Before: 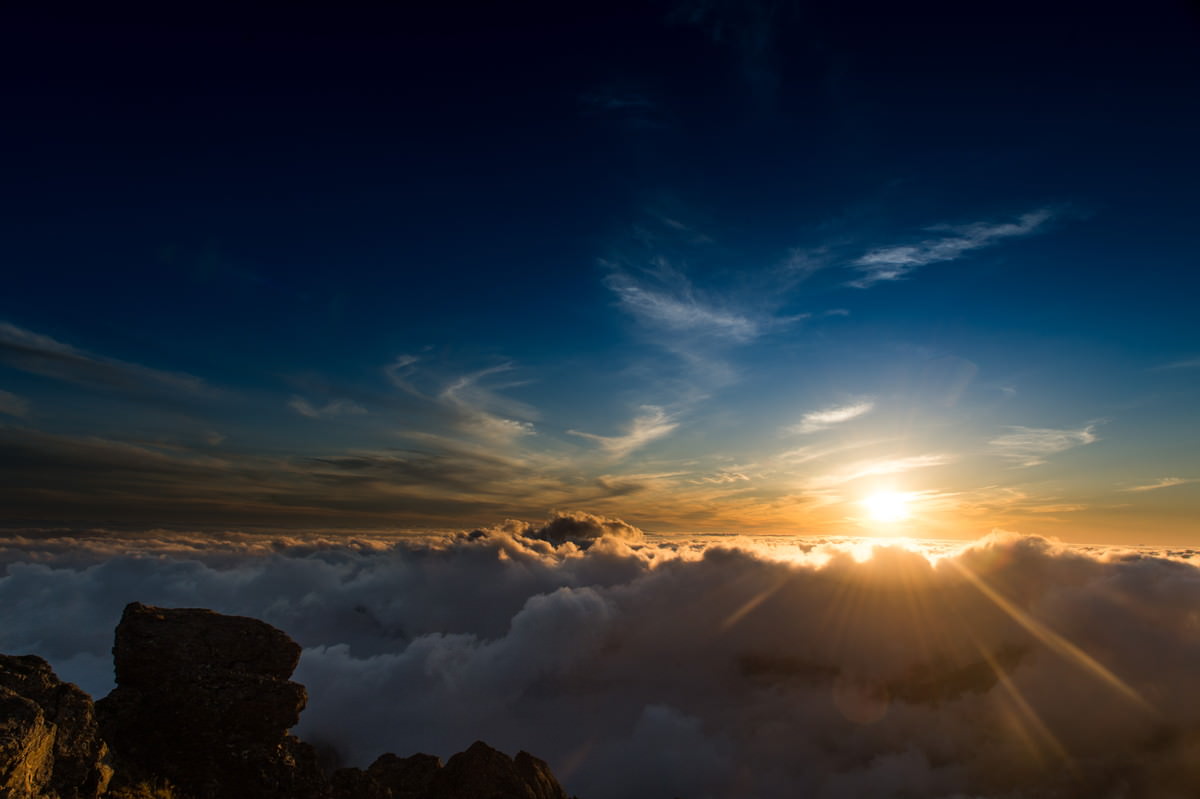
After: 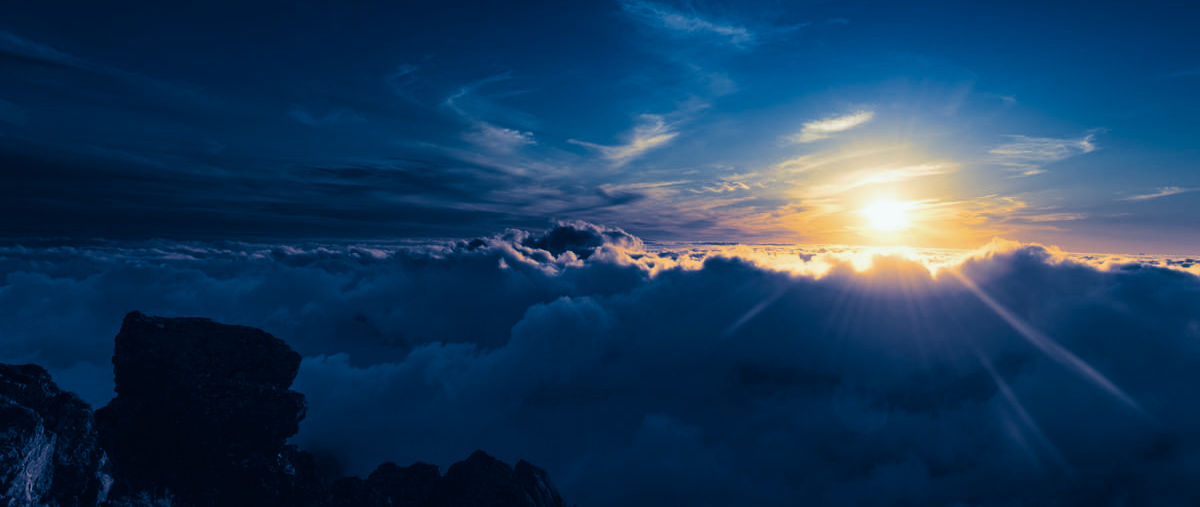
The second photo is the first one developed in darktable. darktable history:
color balance: lift [1.004, 1.002, 1.002, 0.998], gamma [1, 1.007, 1.002, 0.993], gain [1, 0.977, 1.013, 1.023], contrast -3.64%
crop and rotate: top 36.435%
split-toning: shadows › hue 226.8°, shadows › saturation 1, highlights › saturation 0, balance -61.41
